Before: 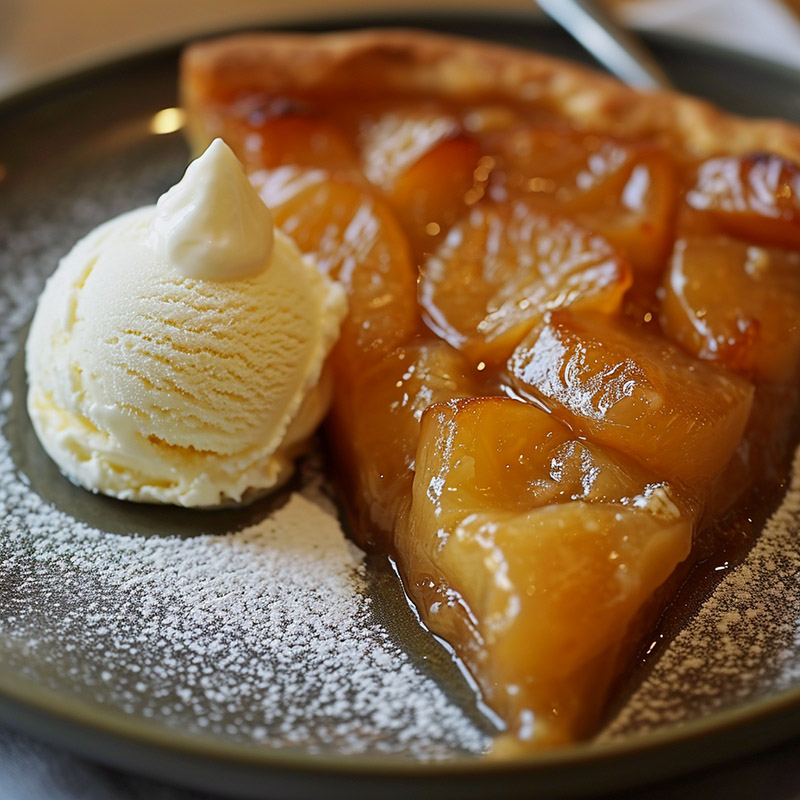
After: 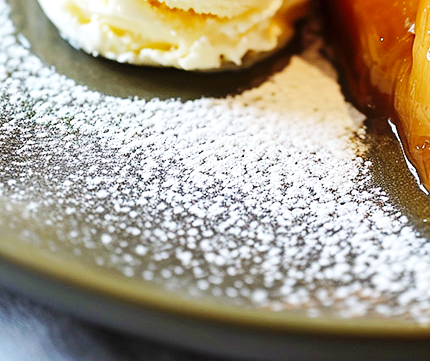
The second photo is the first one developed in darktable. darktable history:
crop and rotate: top 54.674%, right 46.218%, bottom 0.152%
exposure: black level correction 0, exposure 0.704 EV, compensate highlight preservation false
base curve: curves: ch0 [(0, 0) (0.032, 0.025) (0.121, 0.166) (0.206, 0.329) (0.605, 0.79) (1, 1)], preserve colors none
